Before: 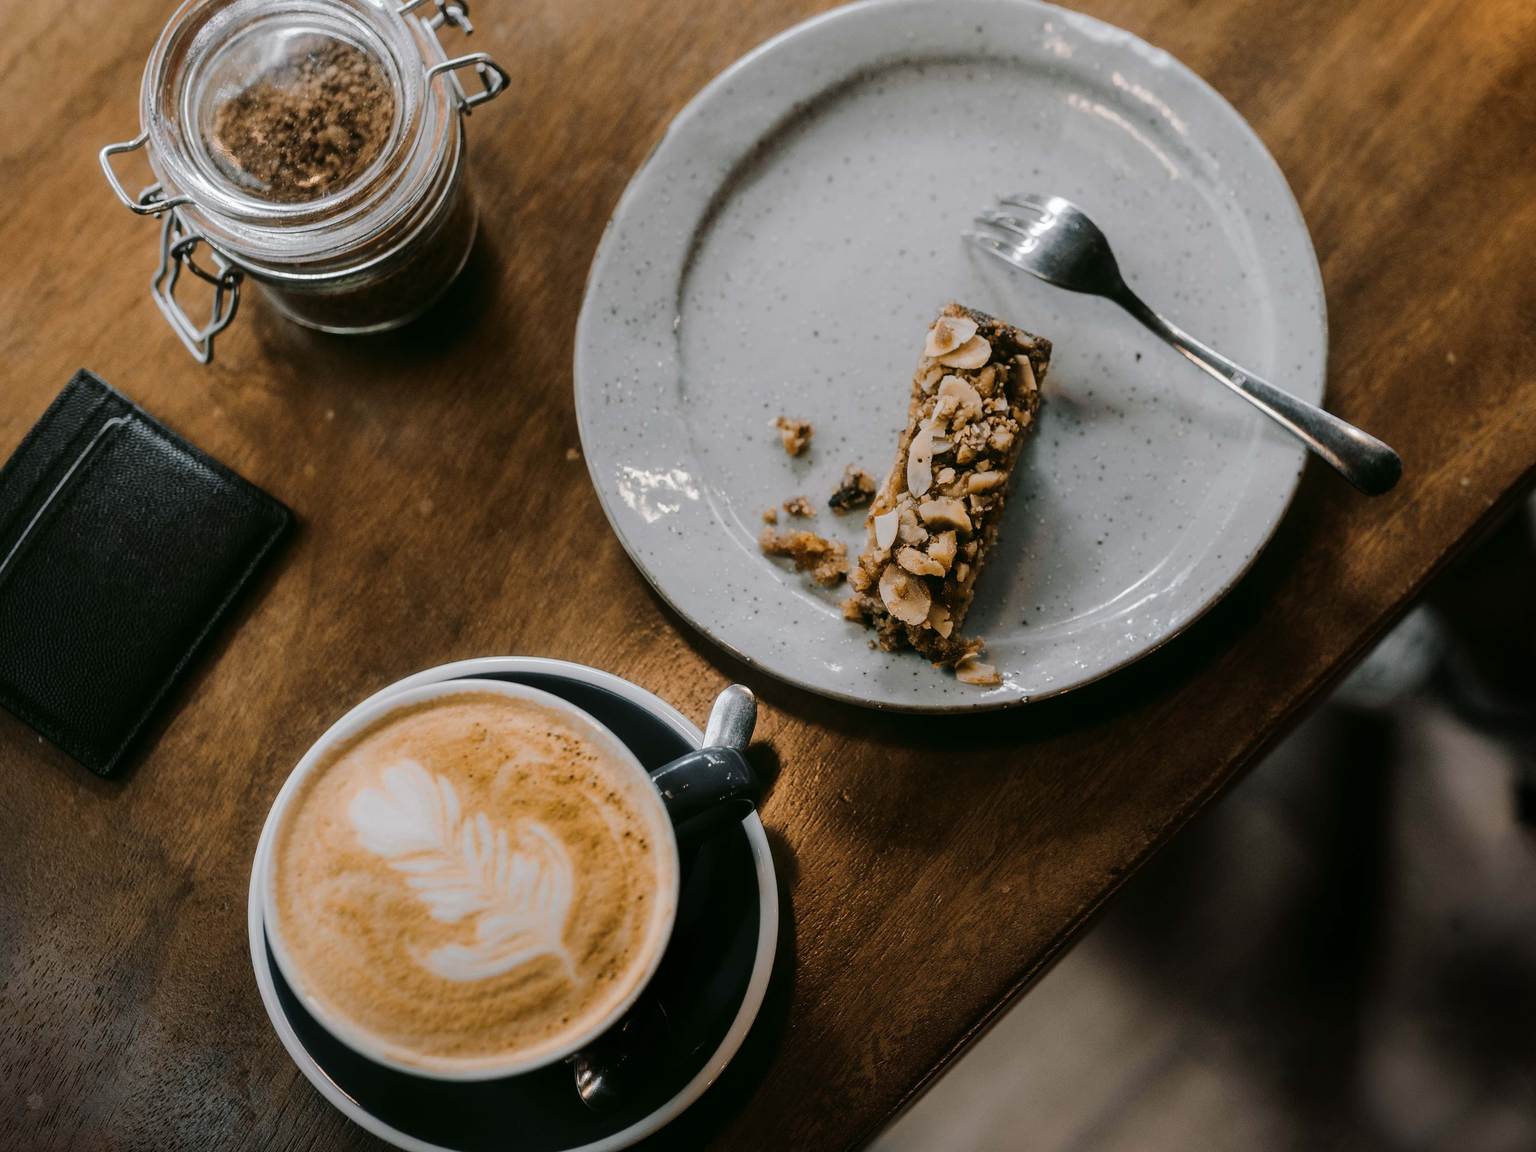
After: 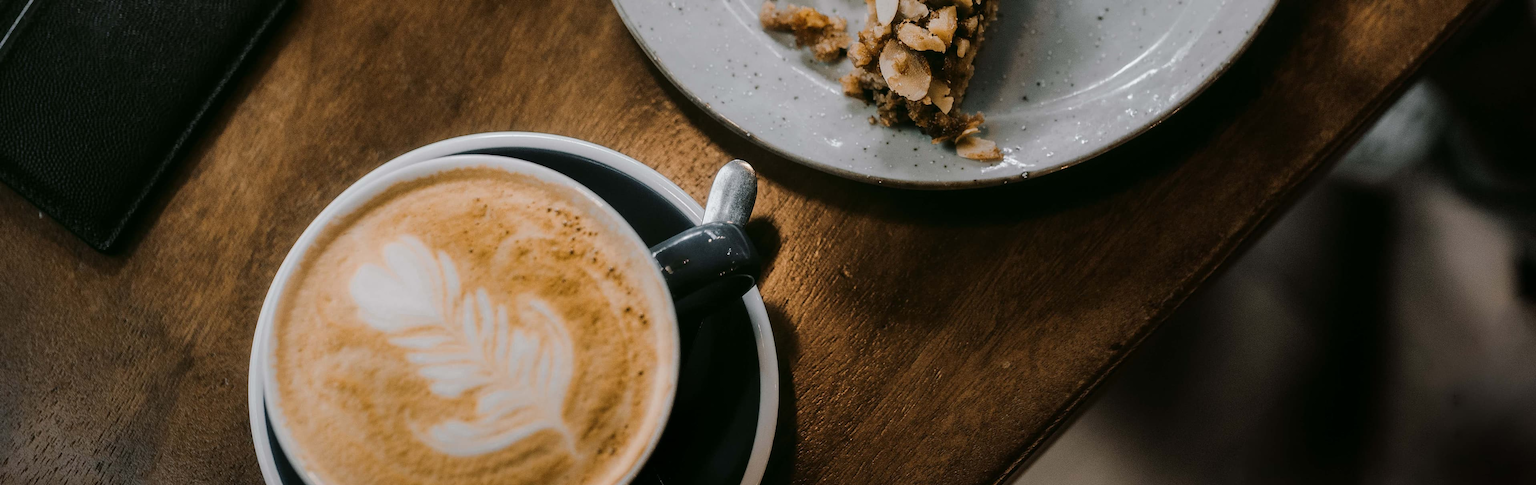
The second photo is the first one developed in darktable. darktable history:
crop: top 45.574%, bottom 12.25%
